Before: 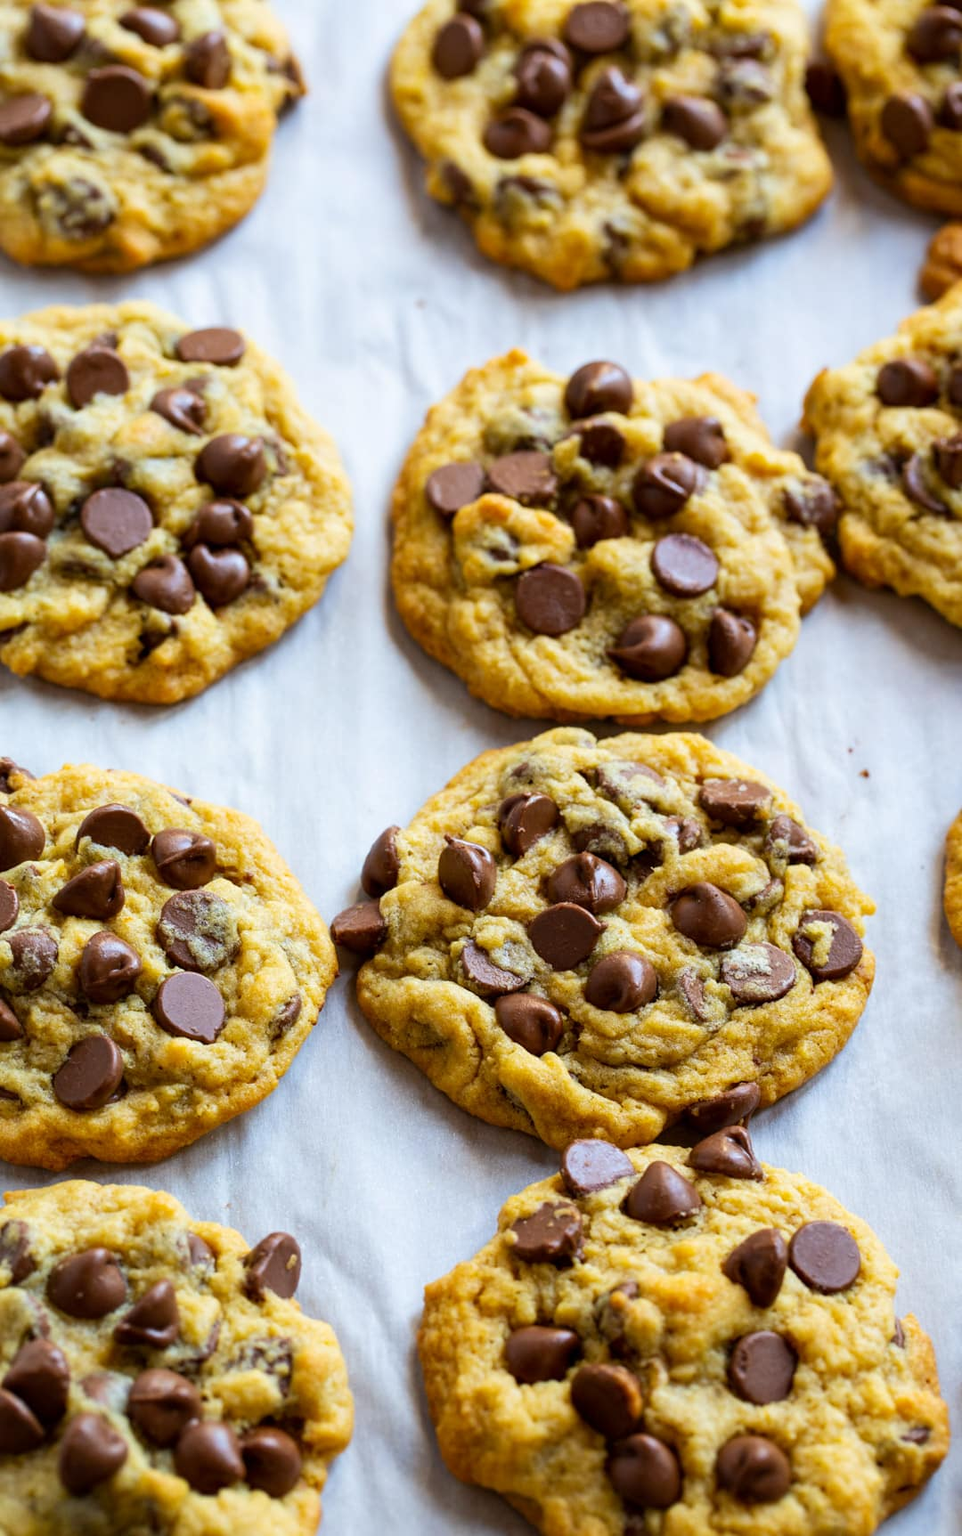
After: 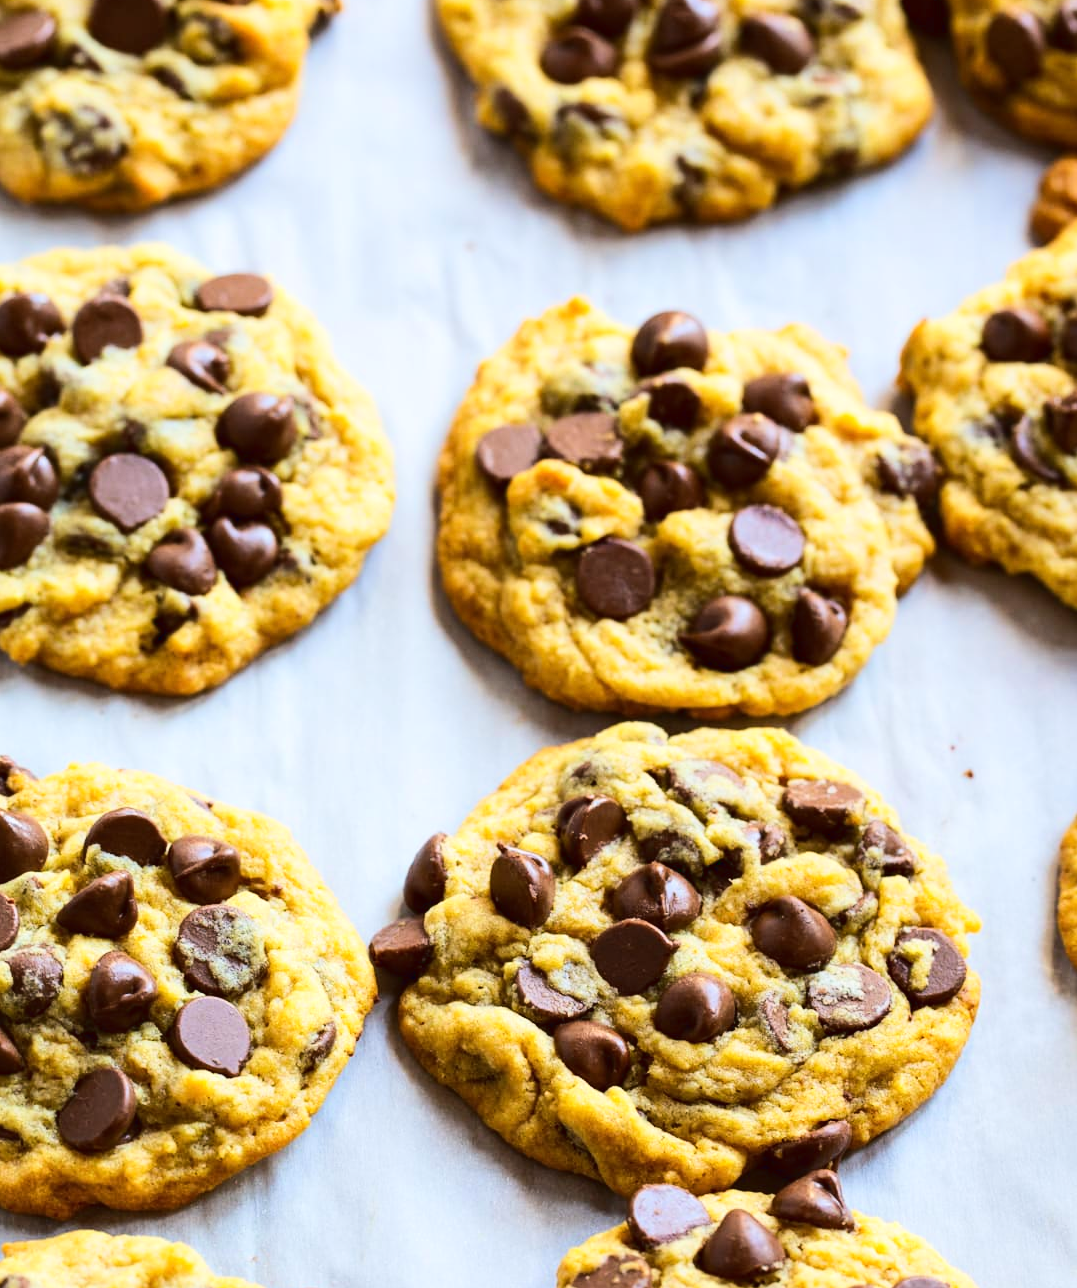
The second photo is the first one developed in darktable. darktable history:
crop: left 0.229%, top 5.523%, bottom 19.805%
tone curve: curves: ch0 [(0, 0.023) (0.103, 0.087) (0.295, 0.297) (0.445, 0.531) (0.553, 0.665) (0.735, 0.843) (0.994, 1)]; ch1 [(0, 0) (0.427, 0.346) (0.456, 0.426) (0.484, 0.494) (0.509, 0.505) (0.535, 0.56) (0.581, 0.632) (0.646, 0.715) (1, 1)]; ch2 [(0, 0) (0.369, 0.388) (0.449, 0.431) (0.501, 0.495) (0.533, 0.518) (0.572, 0.612) (0.677, 0.752) (1, 1)]
